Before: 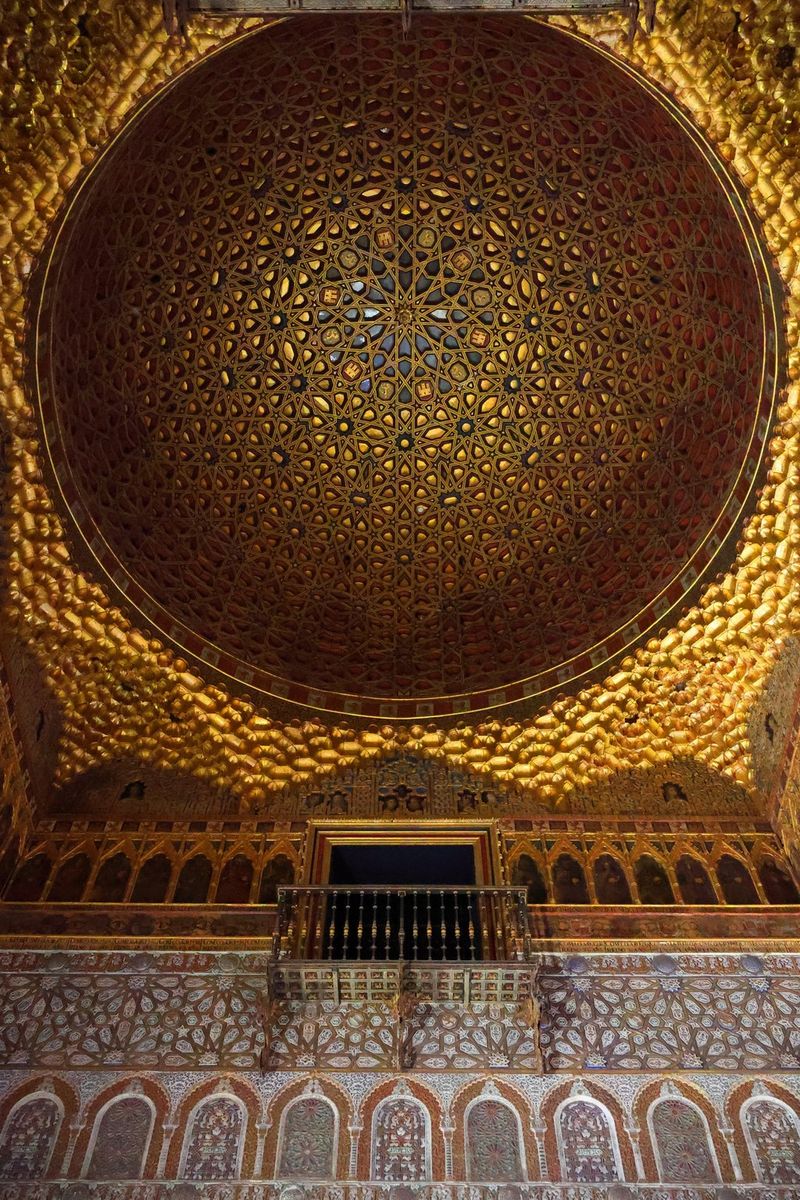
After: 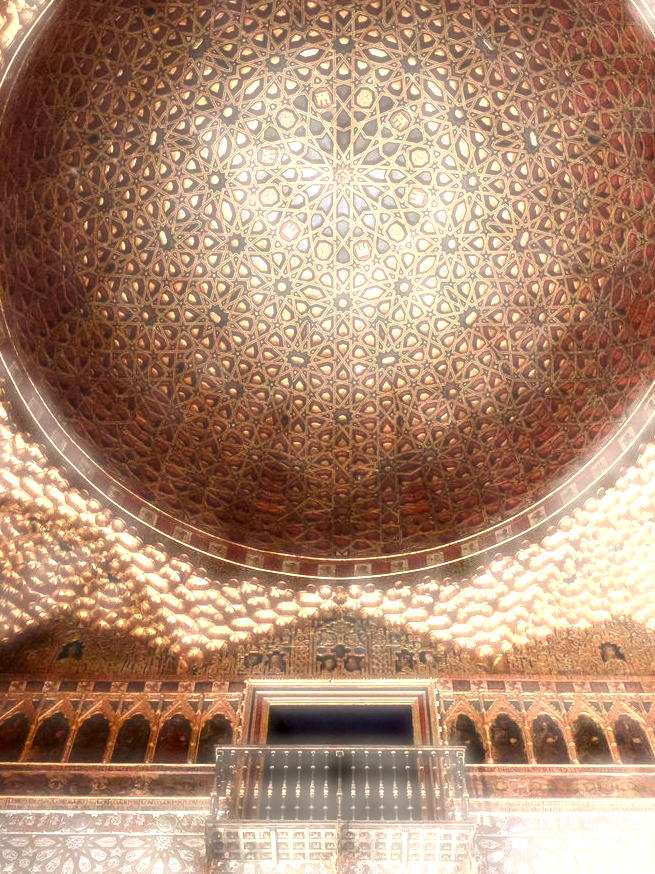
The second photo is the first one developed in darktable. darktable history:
exposure: black level correction 0, exposure 1.401 EV, compensate highlight preservation false
crop: left 7.79%, top 11.687%, right 10.241%, bottom 15.414%
shadows and highlights: shadows -23.23, highlights 46.66, soften with gaussian
color balance rgb: perceptual saturation grading › global saturation 20%, perceptual saturation grading › highlights -50.246%, perceptual saturation grading › shadows 30.978%, global vibrance 21.681%
local contrast: detail 160%
haze removal: strength -0.893, distance 0.223, compatibility mode true, adaptive false
contrast brightness saturation: contrast 0.102, brightness 0.032, saturation 0.093
